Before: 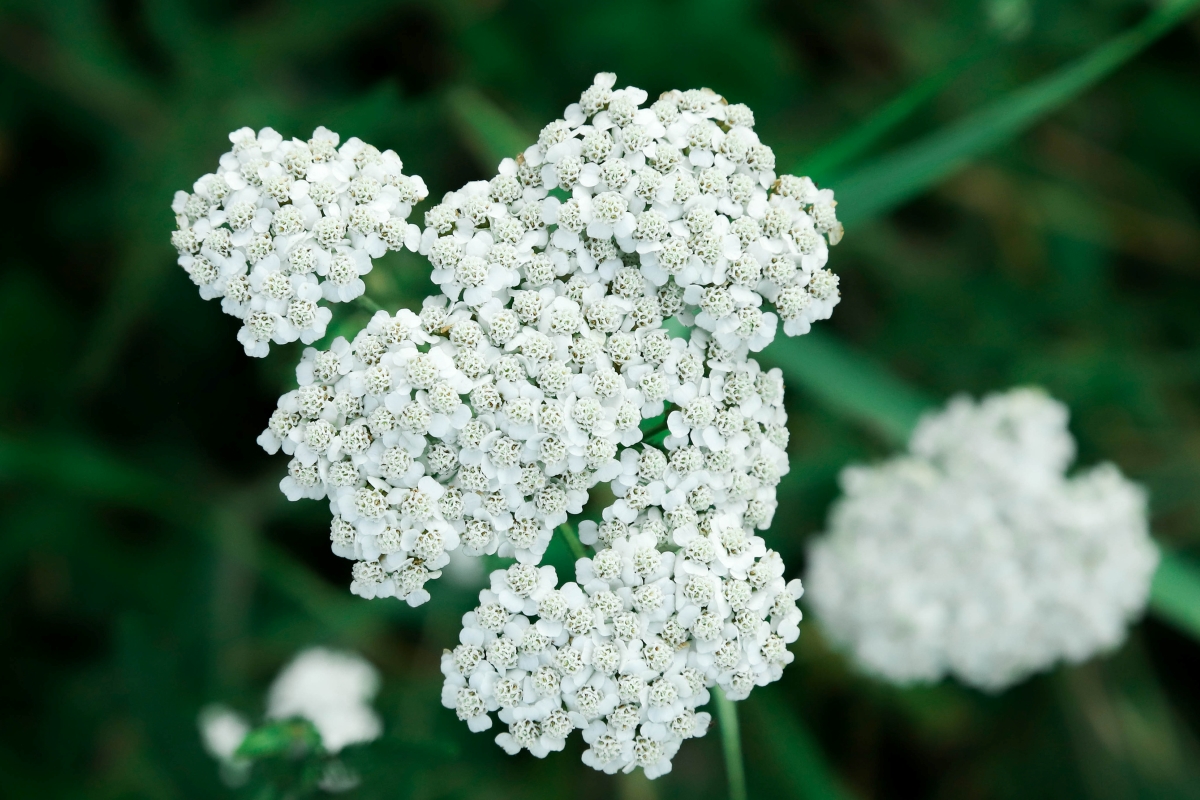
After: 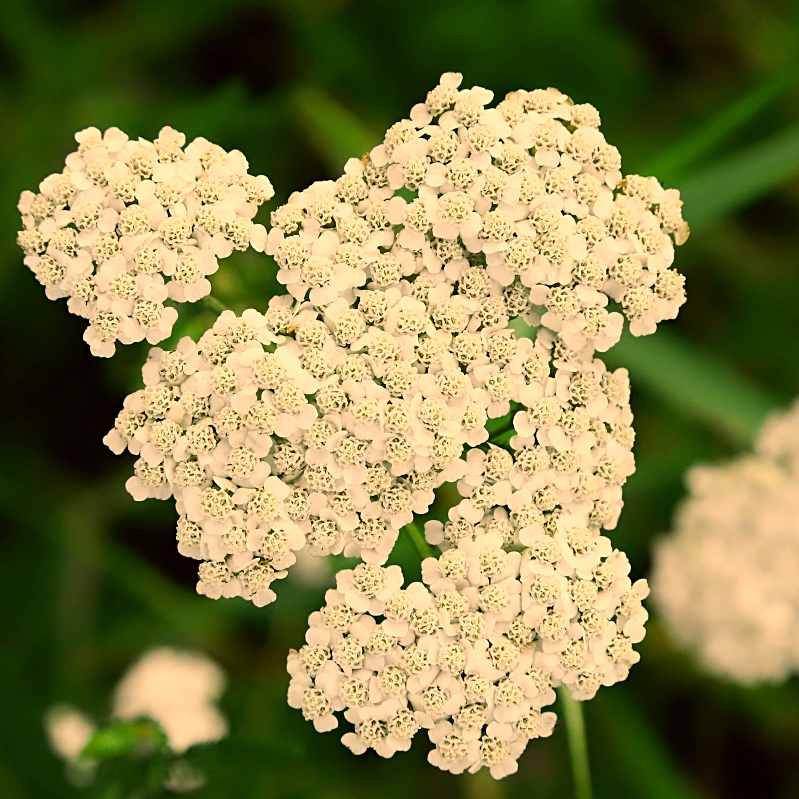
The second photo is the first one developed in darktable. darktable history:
crop and rotate: left 12.898%, right 20.497%
sharpen: on, module defaults
color correction: highlights a* 18.47, highlights b* 35.15, shadows a* 1.37, shadows b* 6.37, saturation 1.05
